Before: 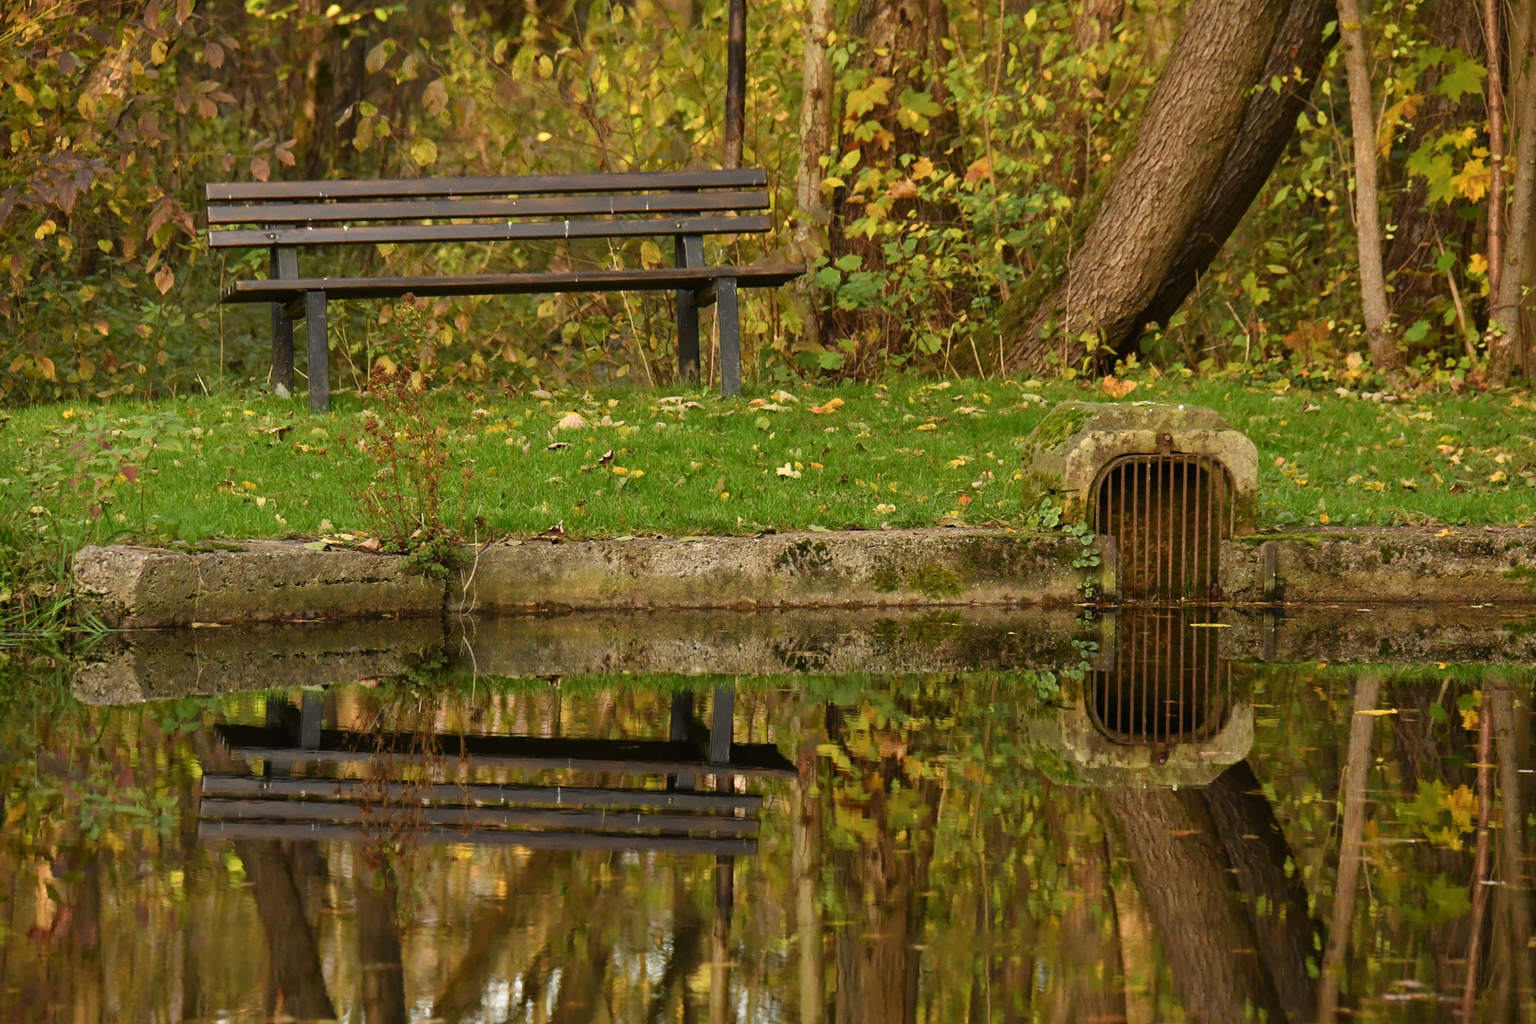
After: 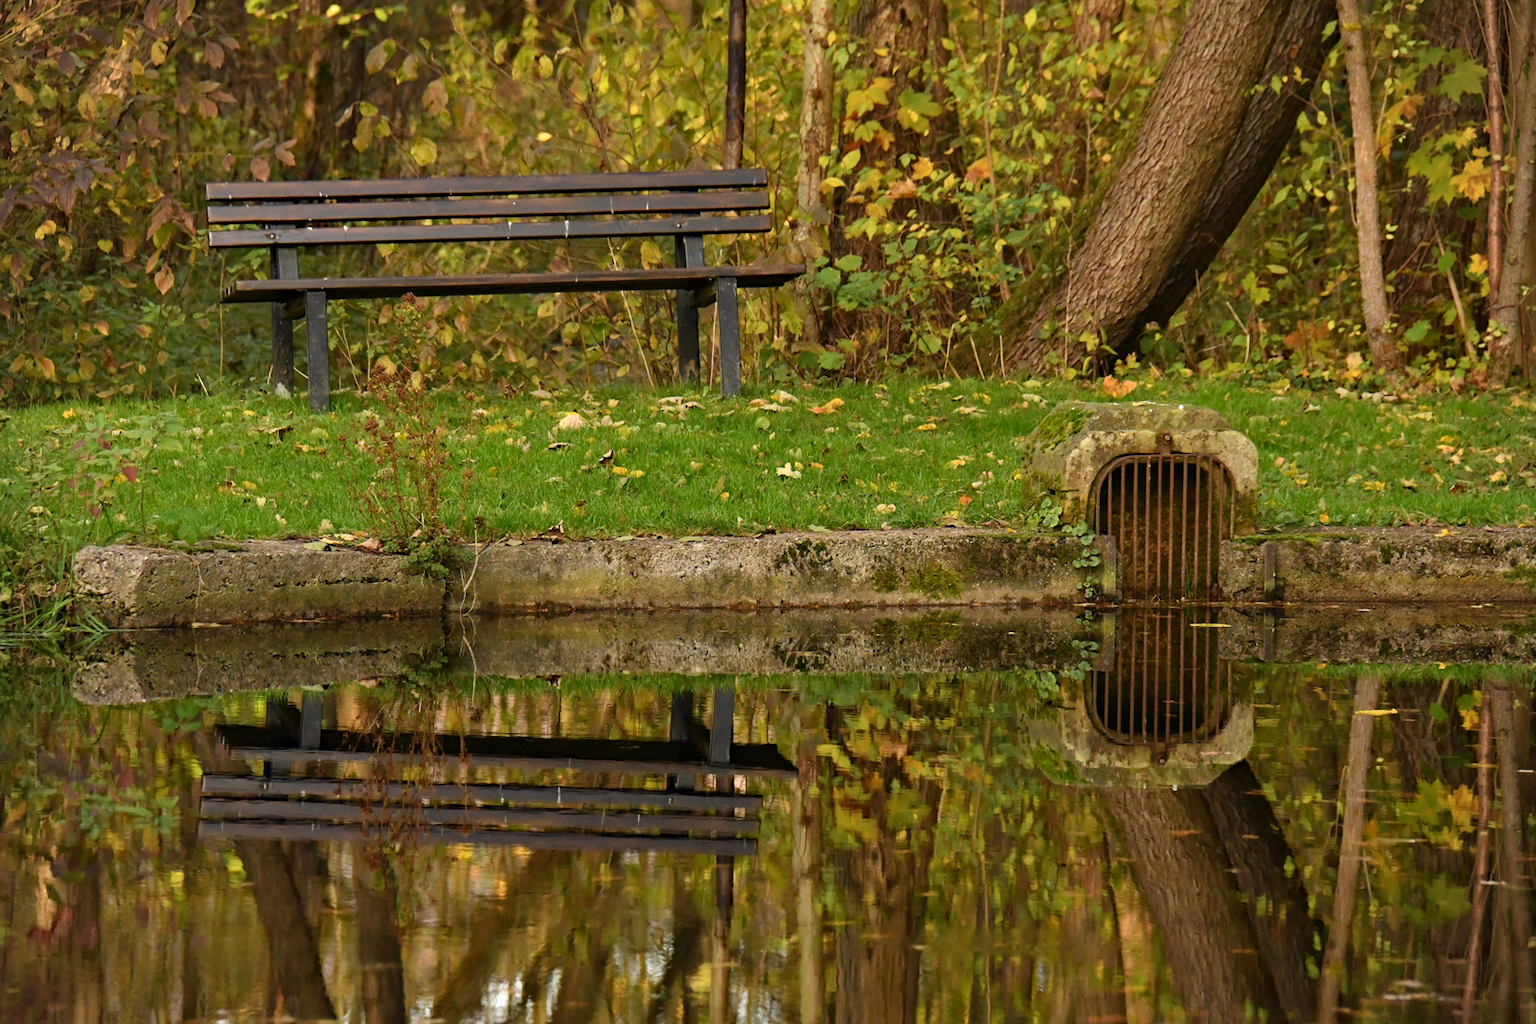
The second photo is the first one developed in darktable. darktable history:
vignetting: fall-off start 91.91%, brightness -0.179, saturation -0.29
haze removal: compatibility mode true, adaptive false
